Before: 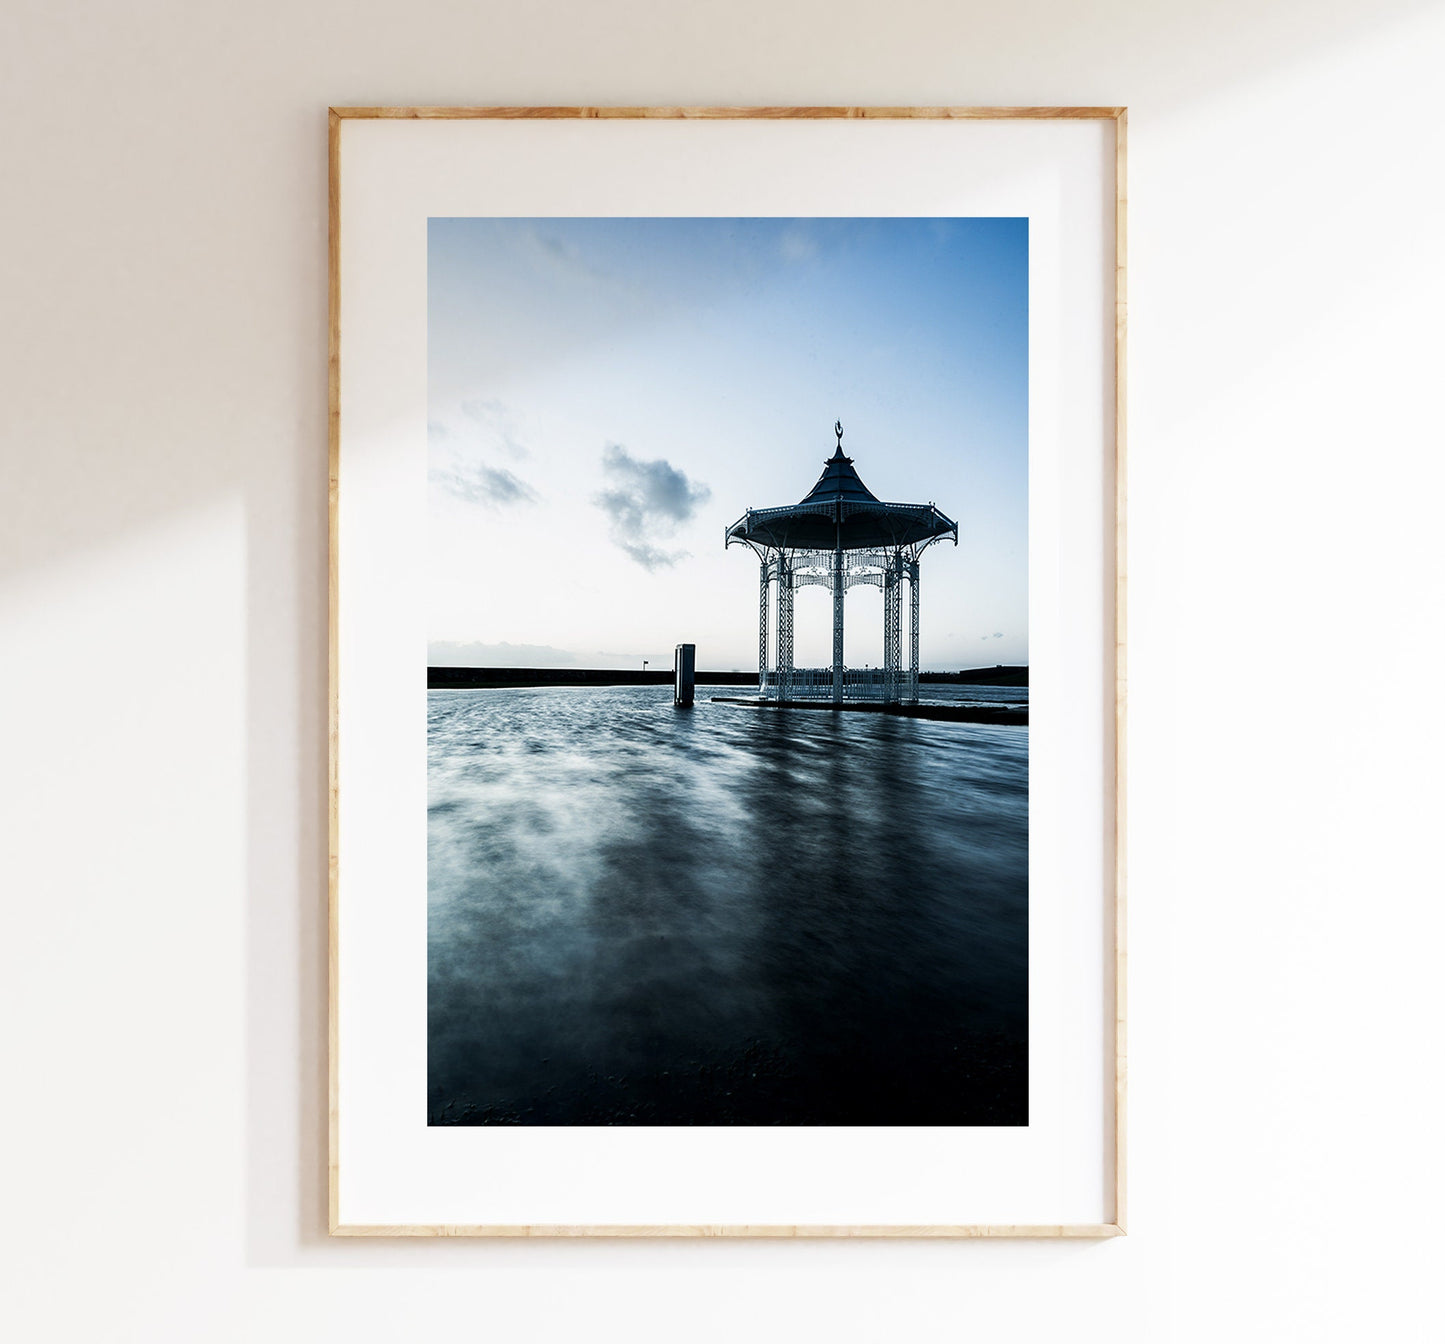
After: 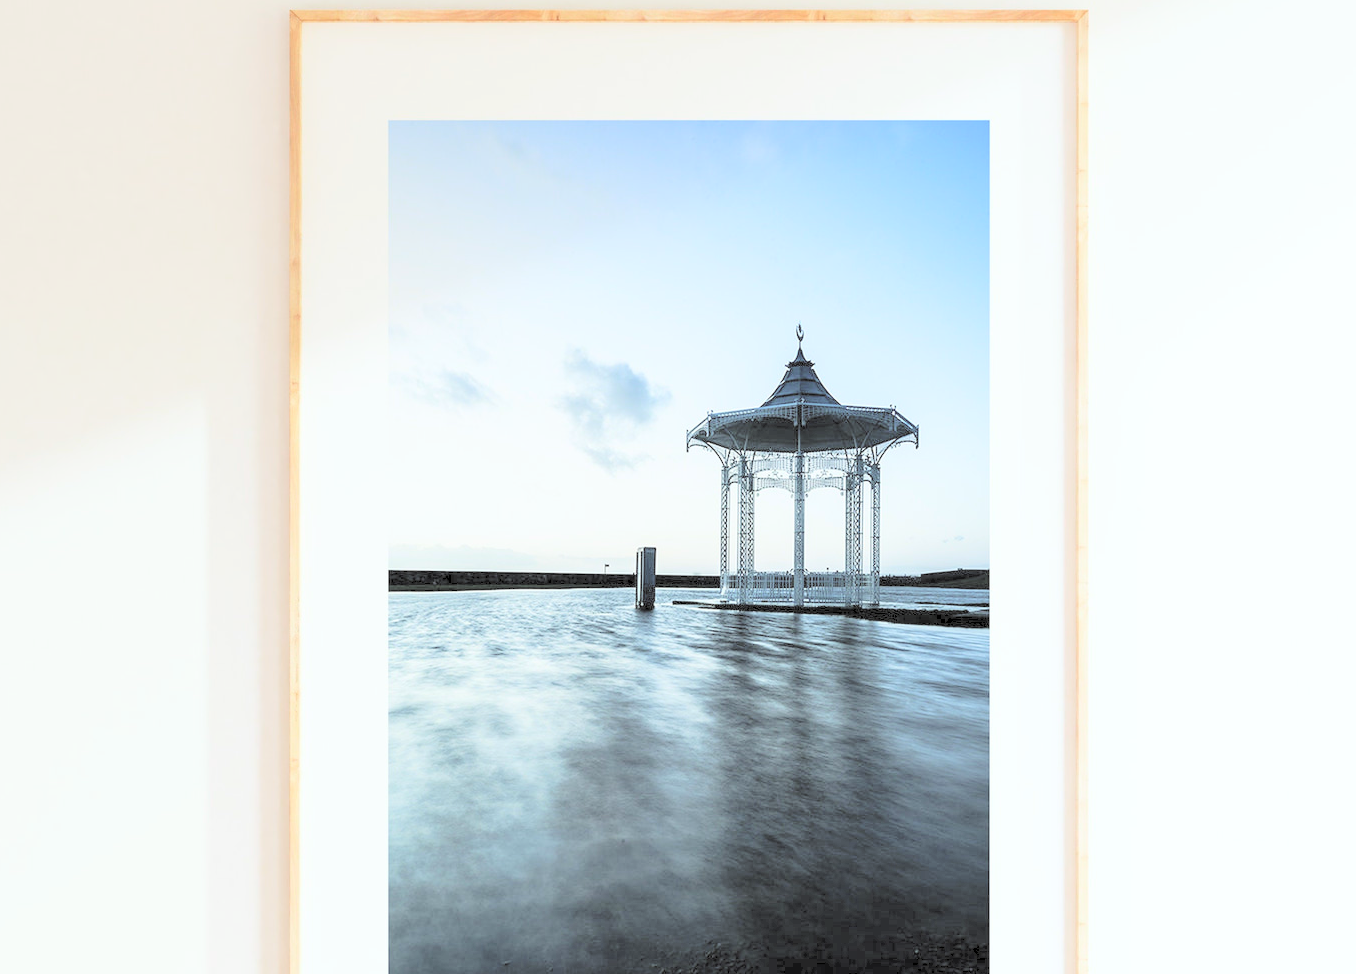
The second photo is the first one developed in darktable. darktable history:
crop: left 2.737%, top 7.287%, right 3.421%, bottom 20.179%
white balance: red 0.978, blue 0.999
contrast brightness saturation: brightness 1
